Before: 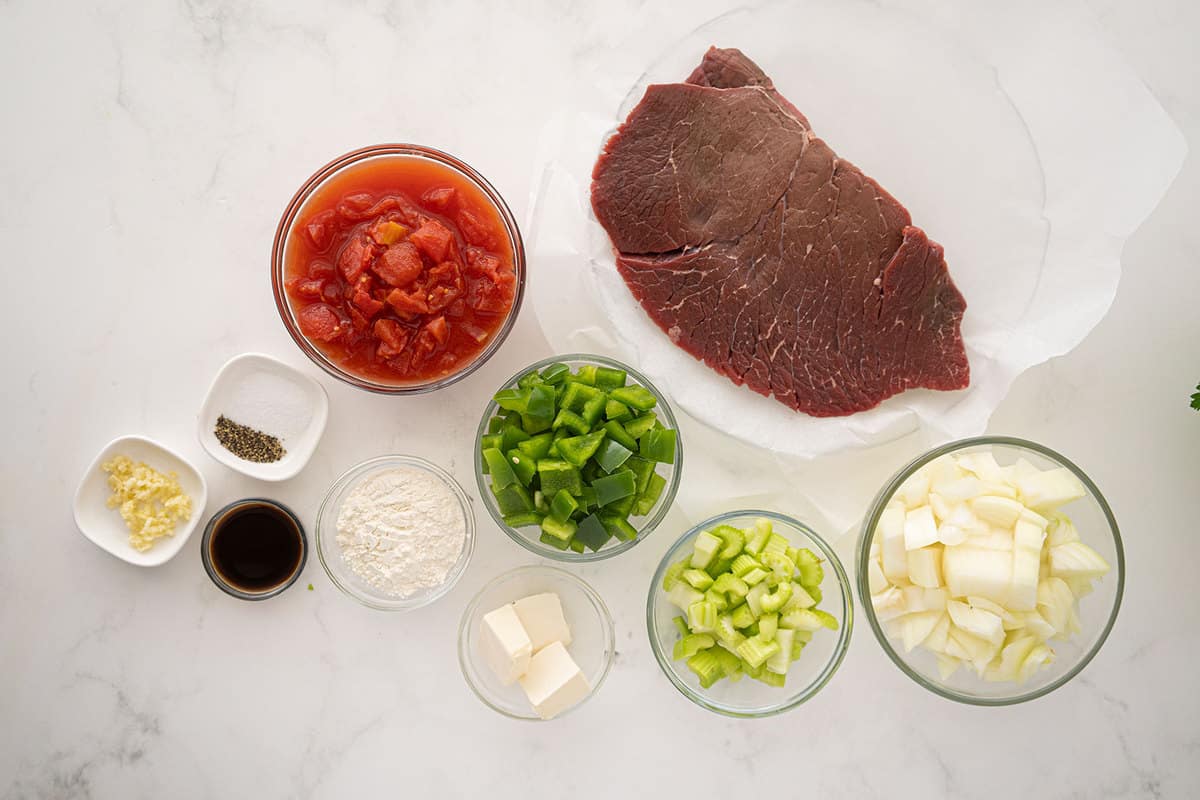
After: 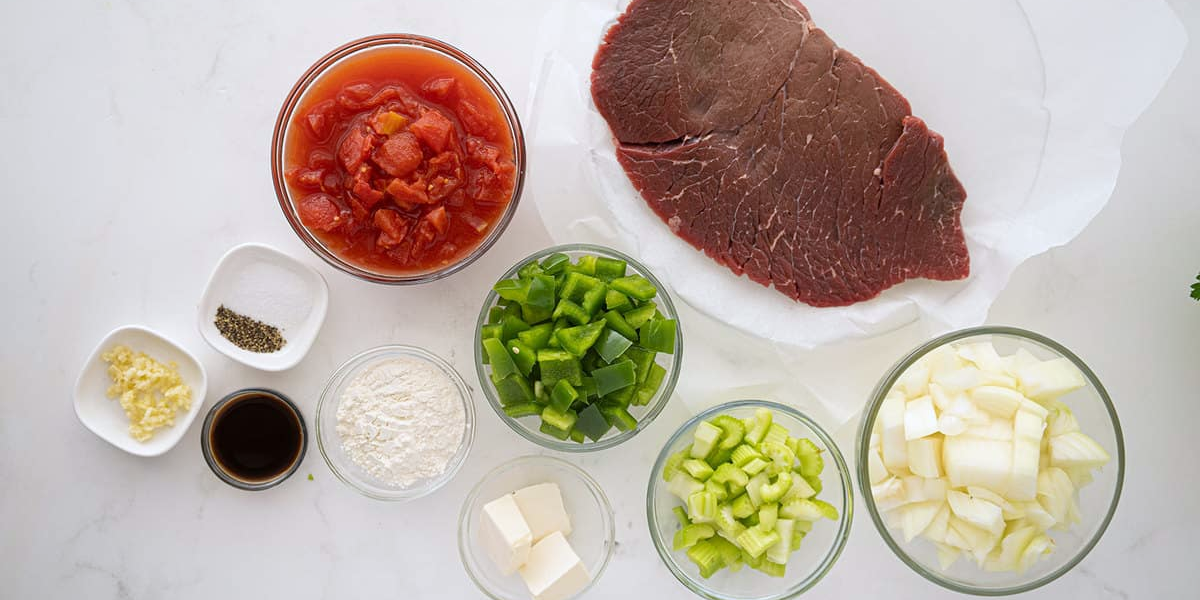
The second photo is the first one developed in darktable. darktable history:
white balance: red 0.976, blue 1.04
crop: top 13.819%, bottom 11.169%
